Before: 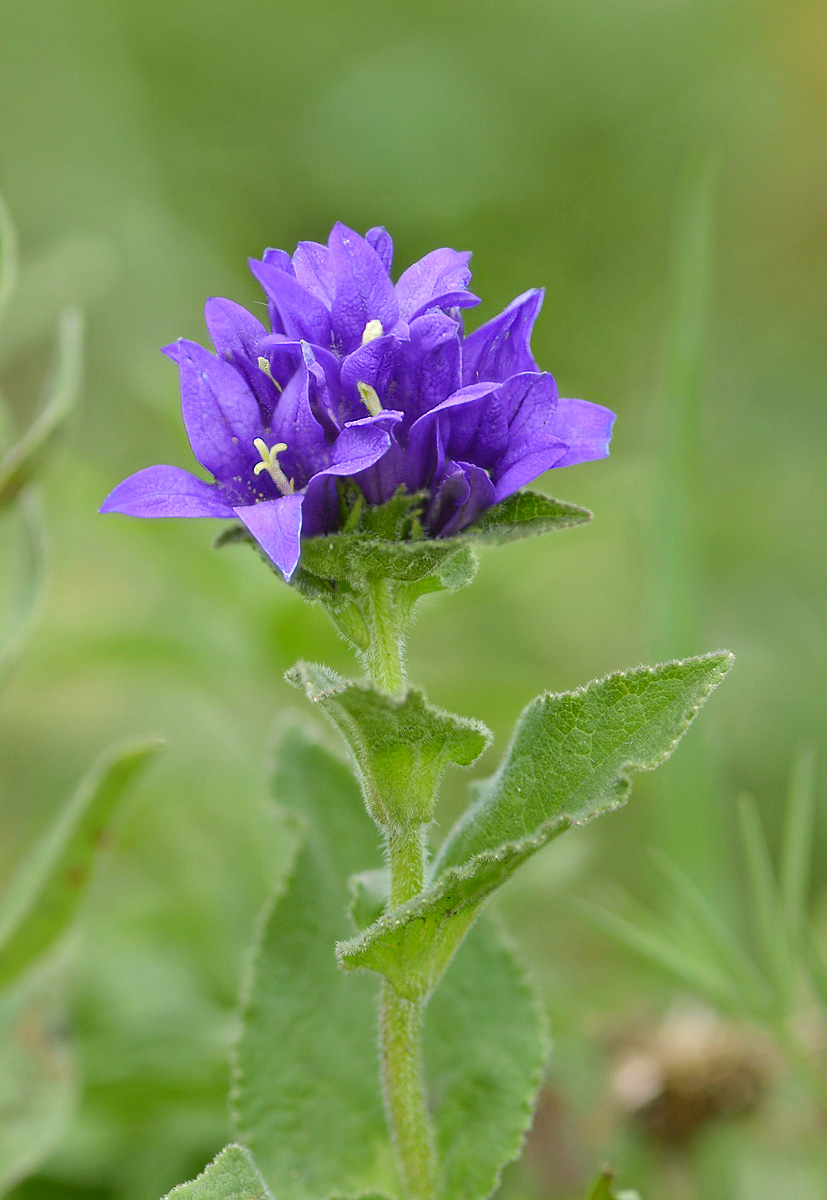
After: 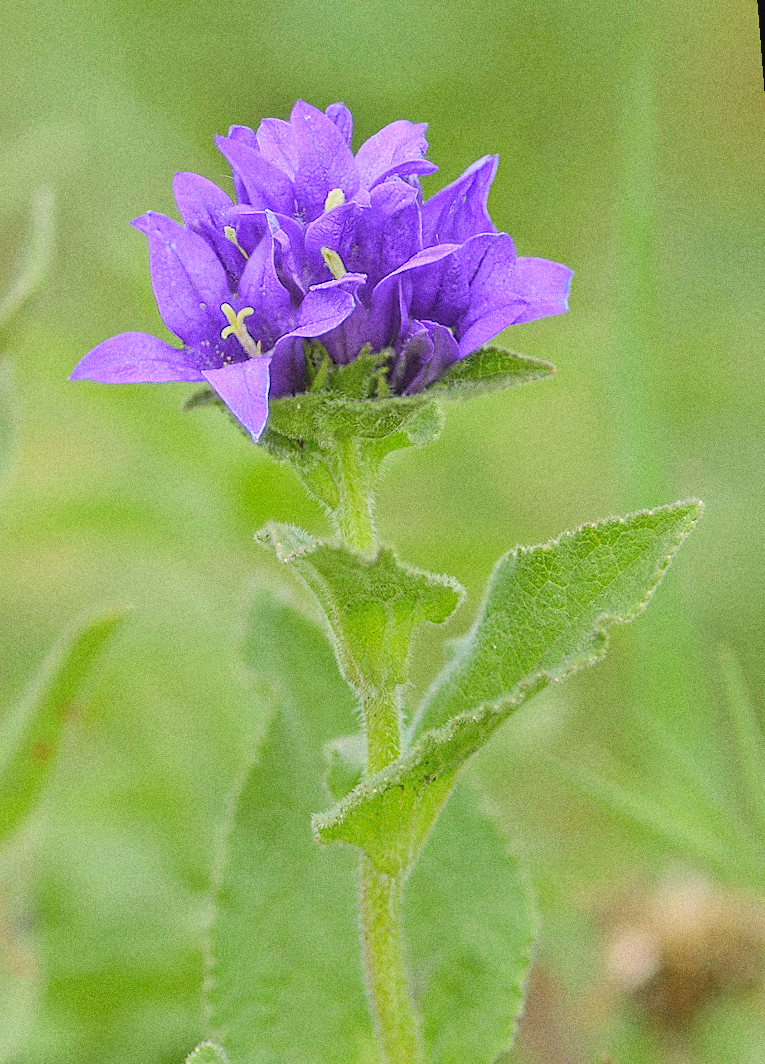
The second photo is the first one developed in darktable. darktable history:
crop and rotate: top 6.25%
local contrast: detail 110%
grain: coarseness 0.09 ISO, strength 40%
color correction: highlights a* 0.816, highlights b* 2.78, saturation 1.1
global tonemap: drago (0.7, 100)
sharpen: on, module defaults
rotate and perspective: rotation -1.68°, lens shift (vertical) -0.146, crop left 0.049, crop right 0.912, crop top 0.032, crop bottom 0.96
